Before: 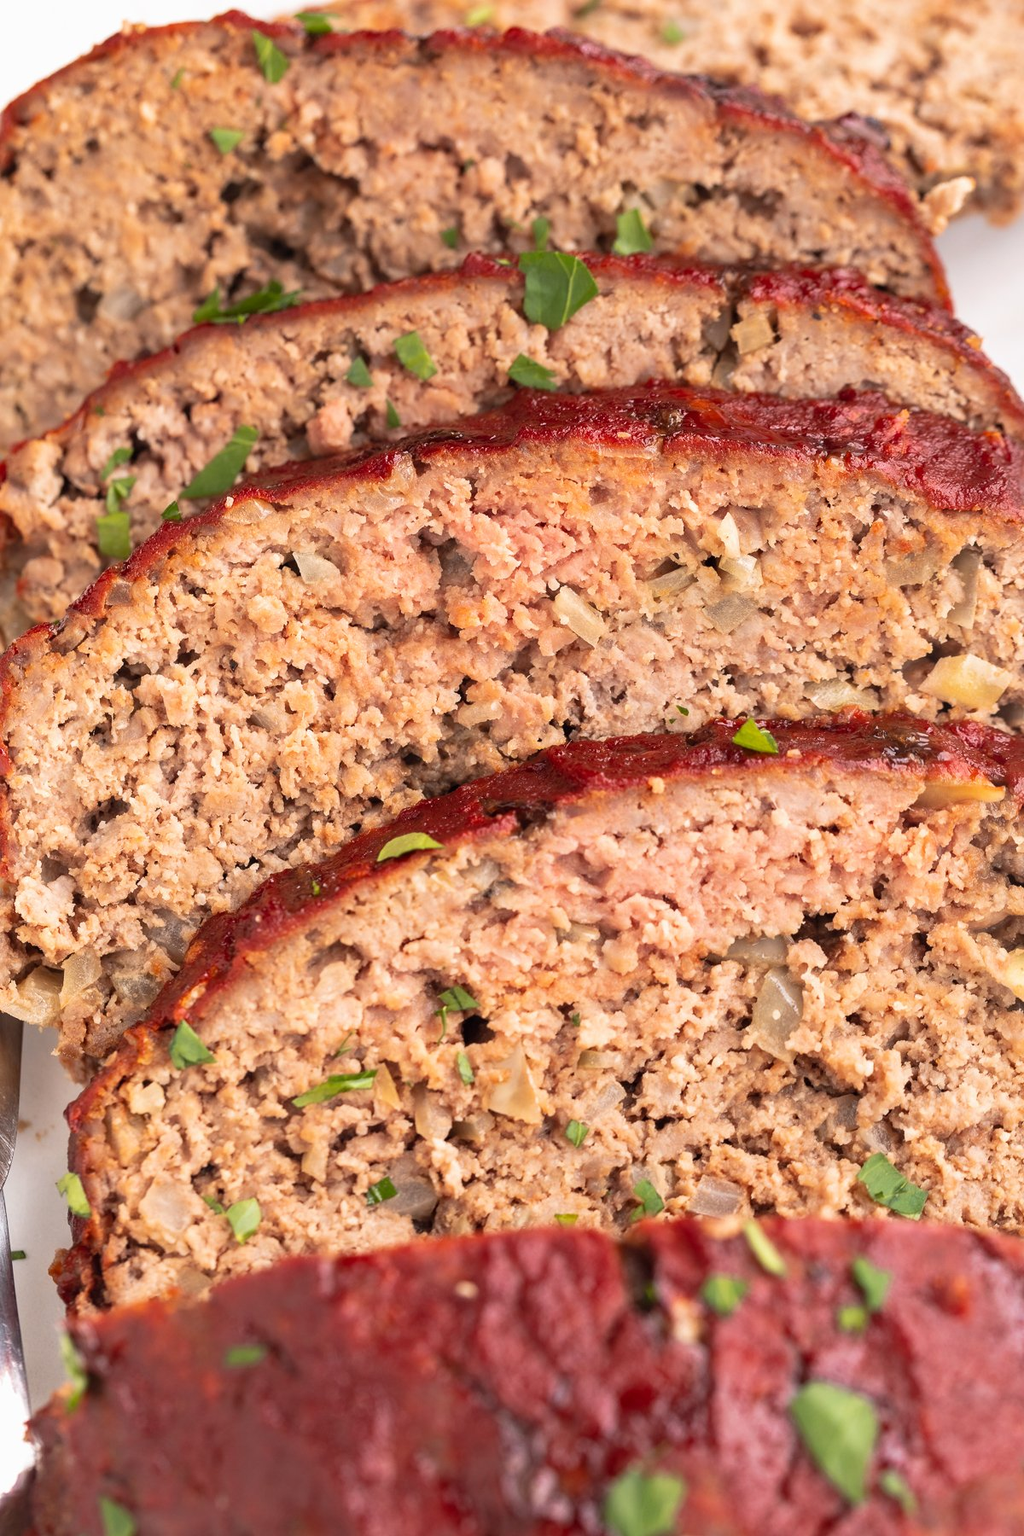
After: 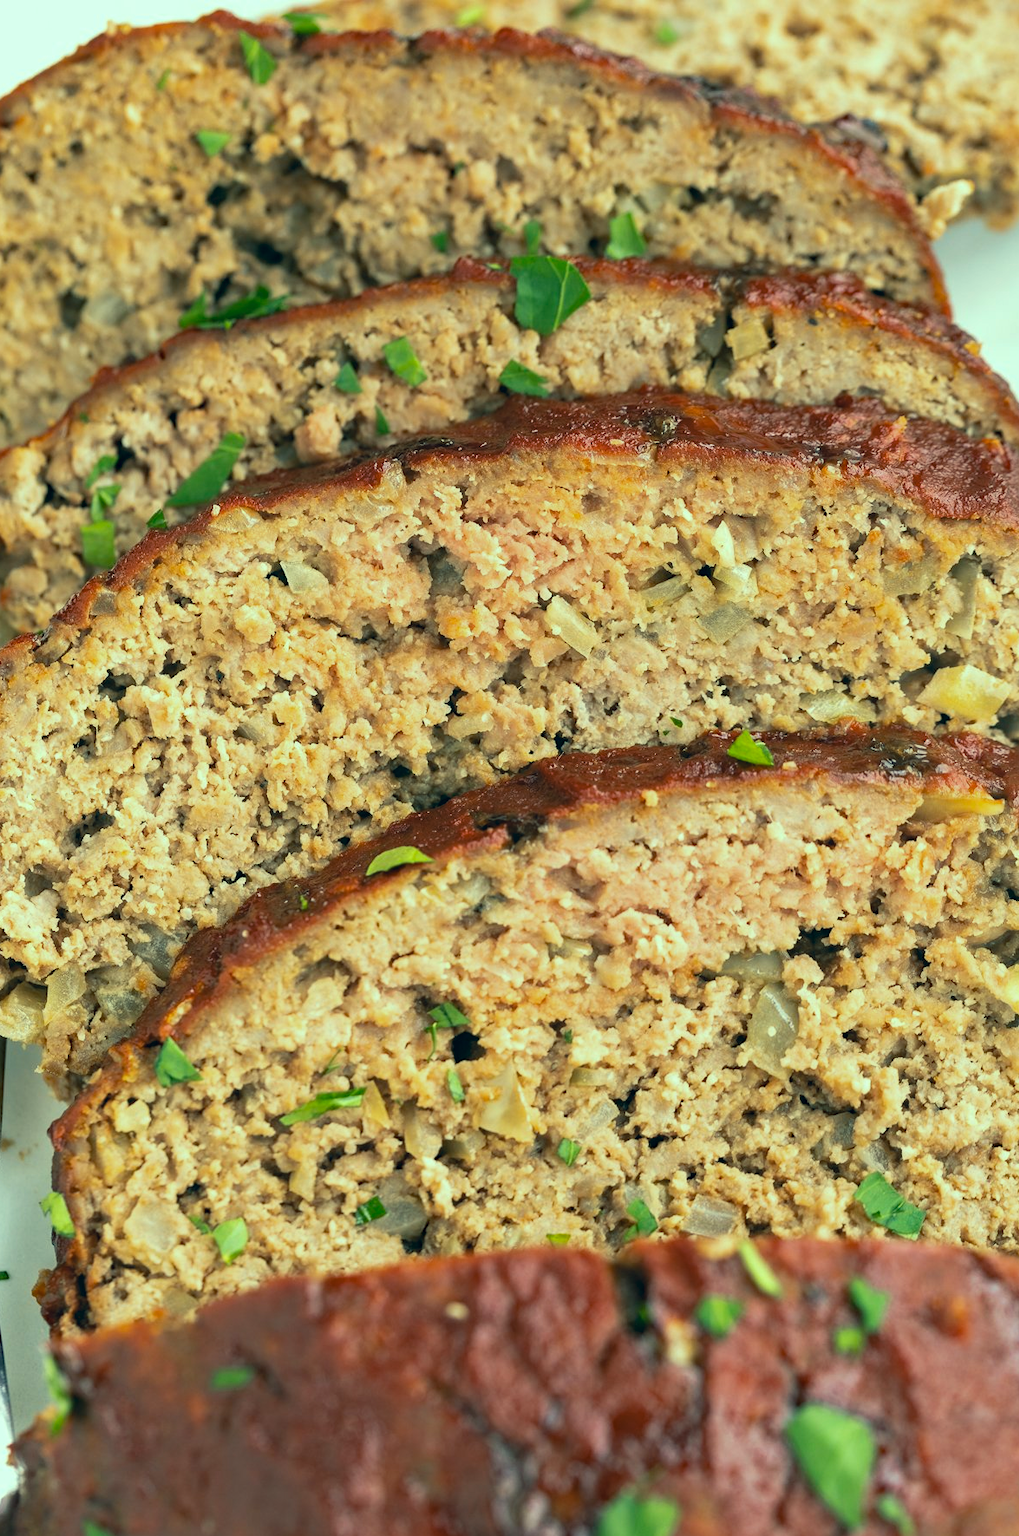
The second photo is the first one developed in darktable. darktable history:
crop: left 1.721%, right 0.27%, bottom 1.586%
haze removal: compatibility mode true, adaptive false
color correction: highlights a* -20.02, highlights b* 9.8, shadows a* -20.7, shadows b* -11.16
